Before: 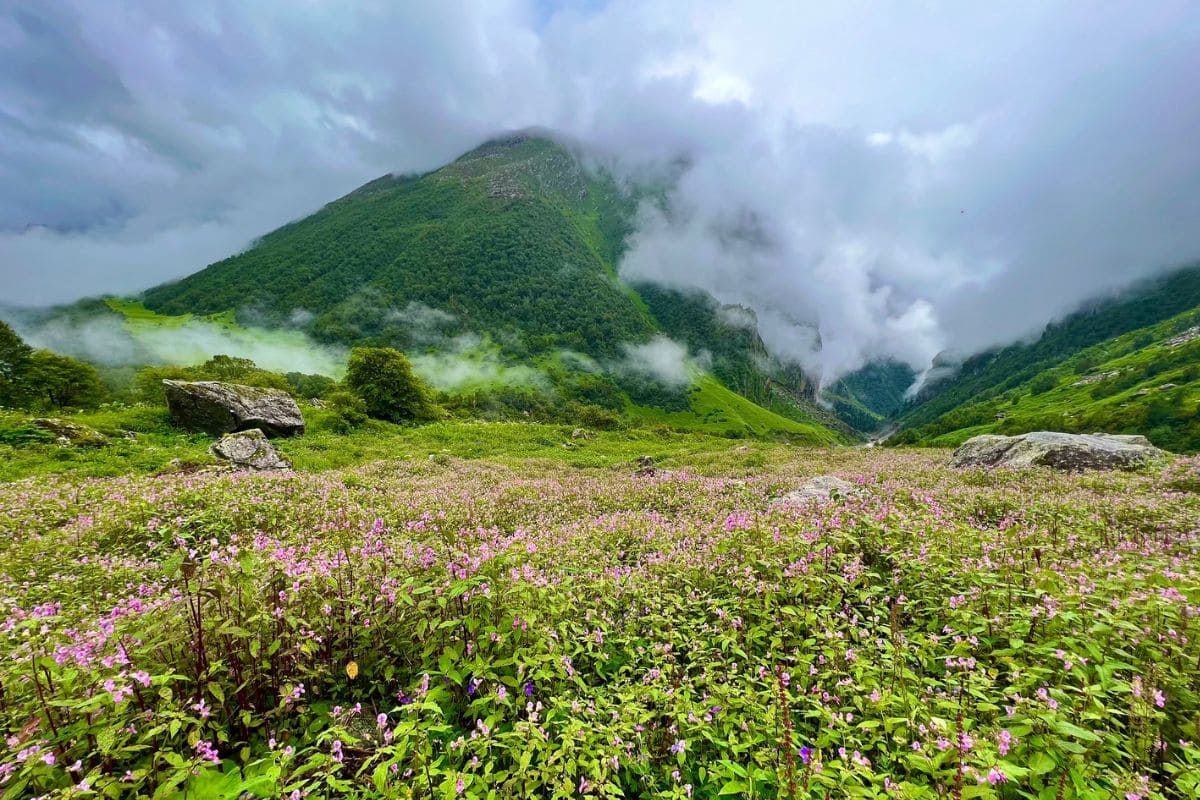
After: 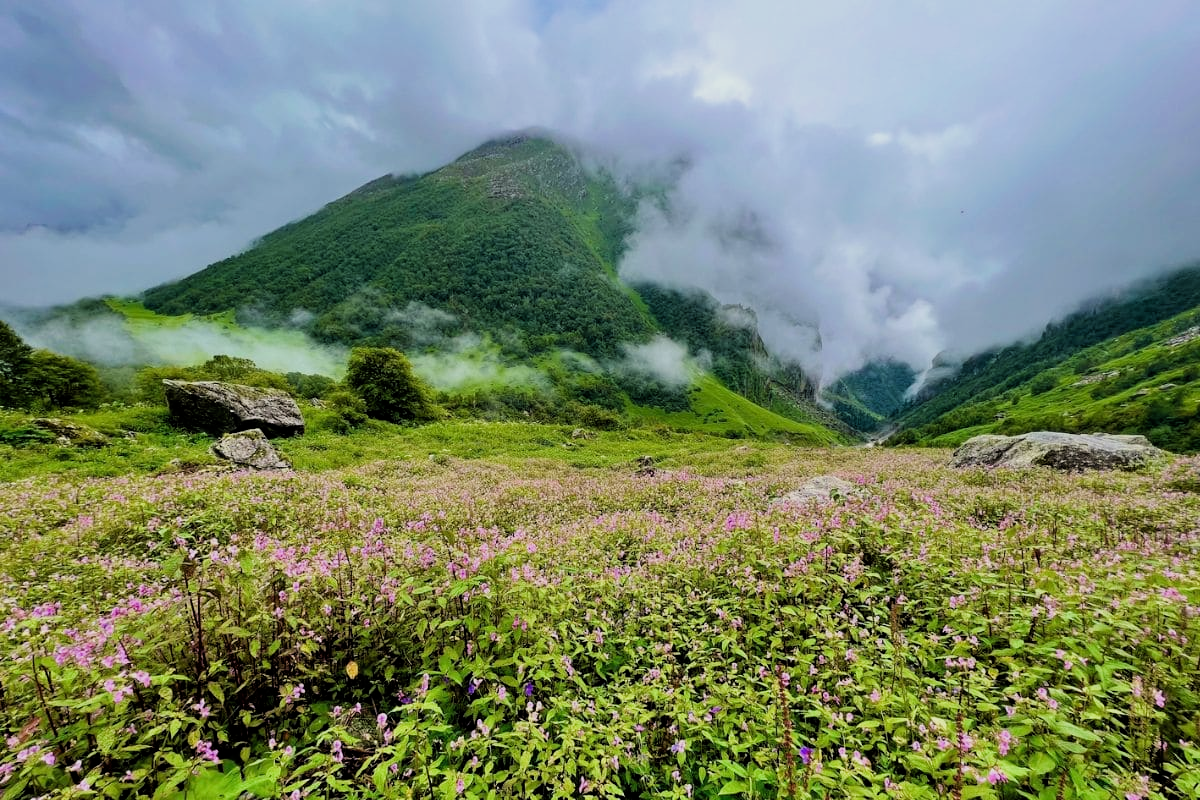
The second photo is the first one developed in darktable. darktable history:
filmic rgb: black relative exposure -7.73 EV, white relative exposure 4.41 EV, hardness 3.75, latitude 49.52%, contrast 1.101, add noise in highlights 0.002, preserve chrominance max RGB, color science v3 (2019), use custom middle-gray values true, contrast in highlights soft
